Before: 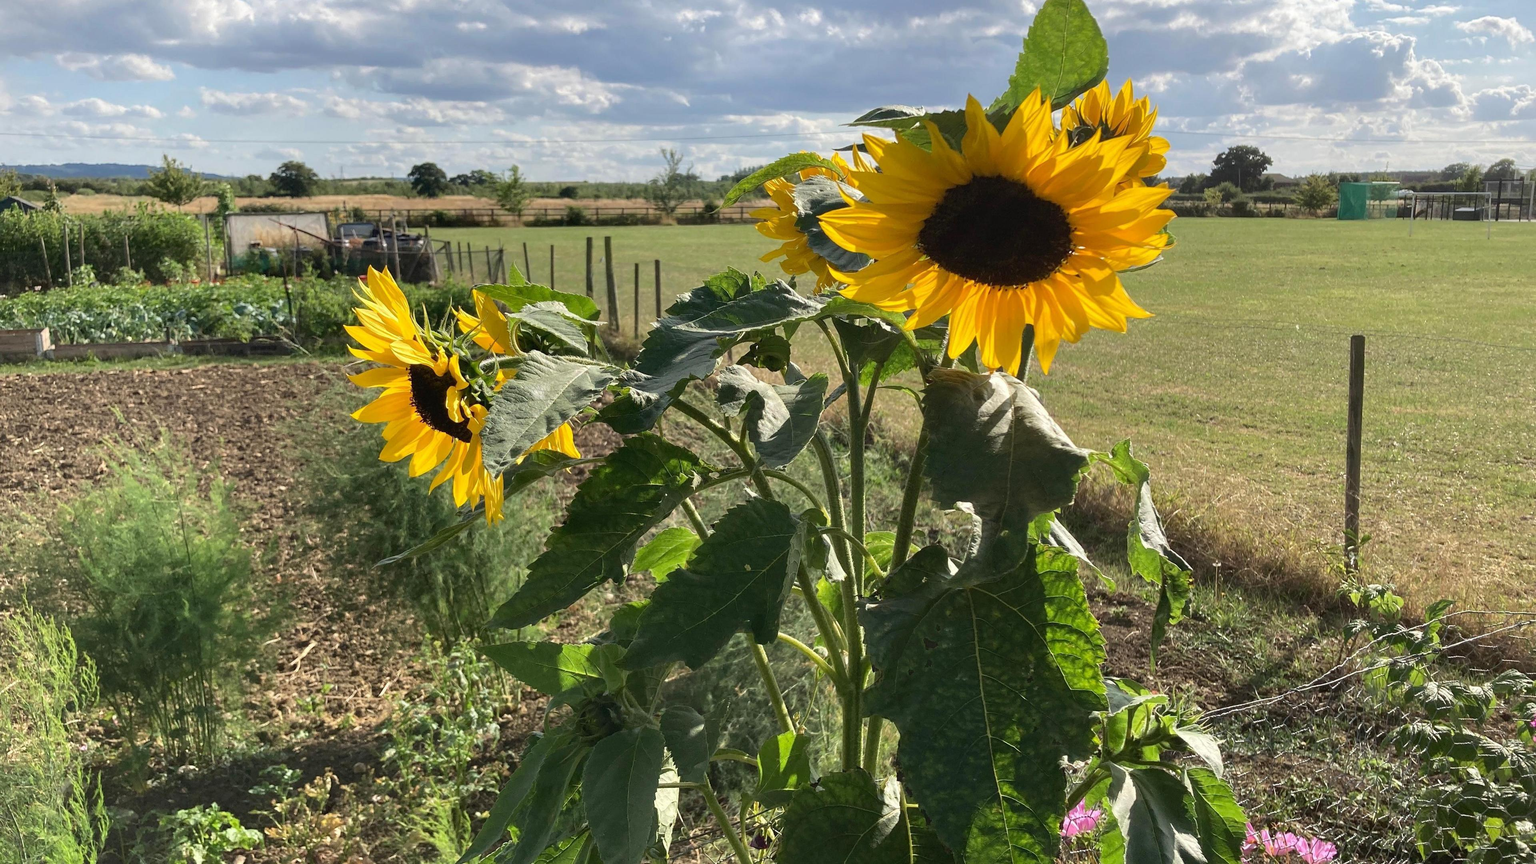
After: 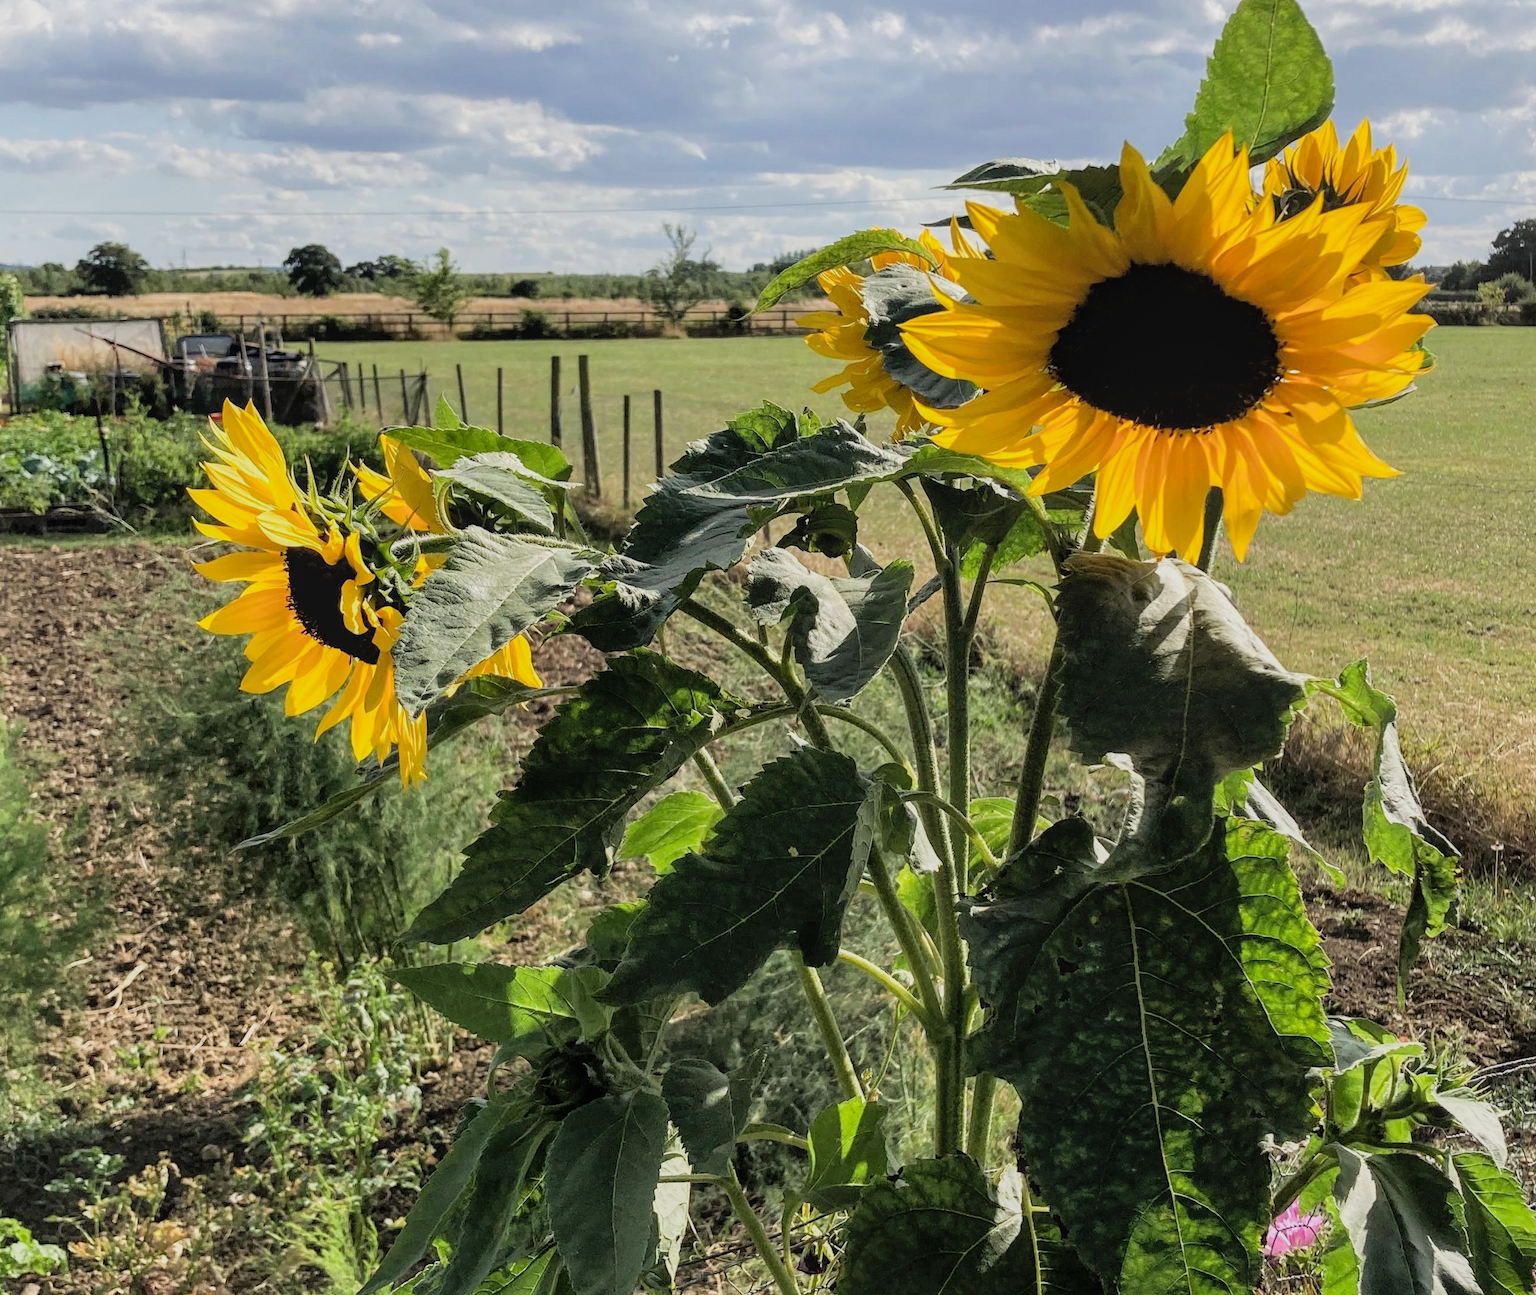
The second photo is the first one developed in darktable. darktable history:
crop and rotate: left 14.292%, right 19.041%
filmic rgb: black relative exposure -5 EV, hardness 2.88, contrast 1.2, highlights saturation mix -30%
local contrast: detail 110%
shadows and highlights: shadows 43.06, highlights 6.94
exposure: exposure 0.2 EV, compensate highlight preservation false
tone equalizer: on, module defaults
